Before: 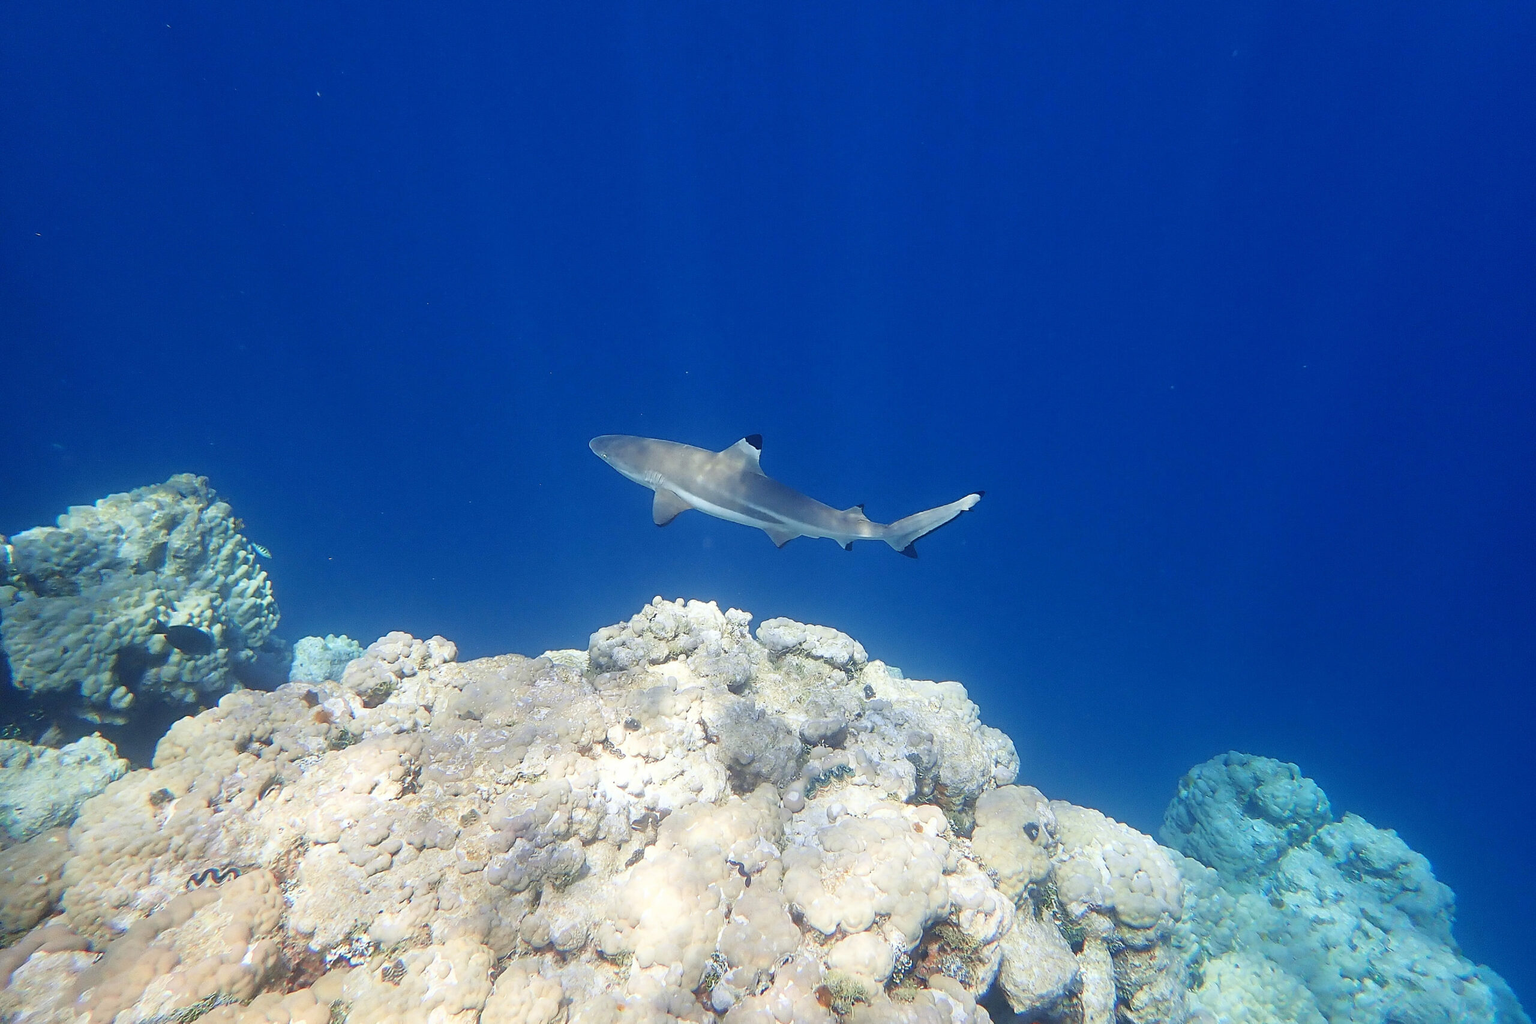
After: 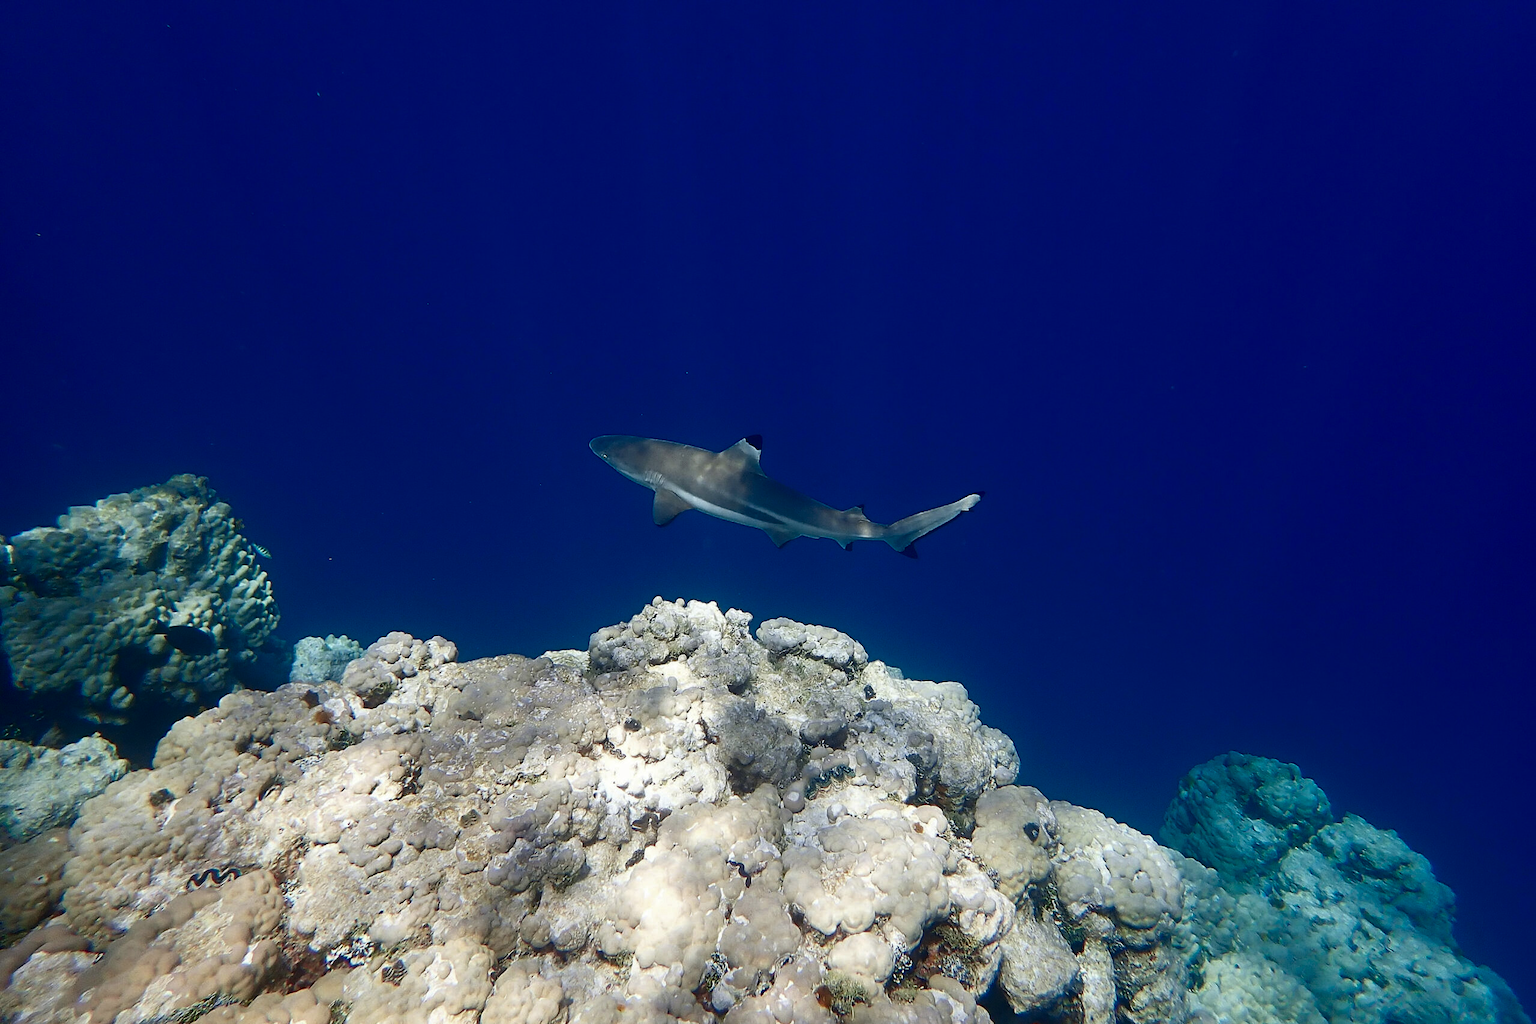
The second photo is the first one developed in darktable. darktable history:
contrast brightness saturation: brightness -0.52
